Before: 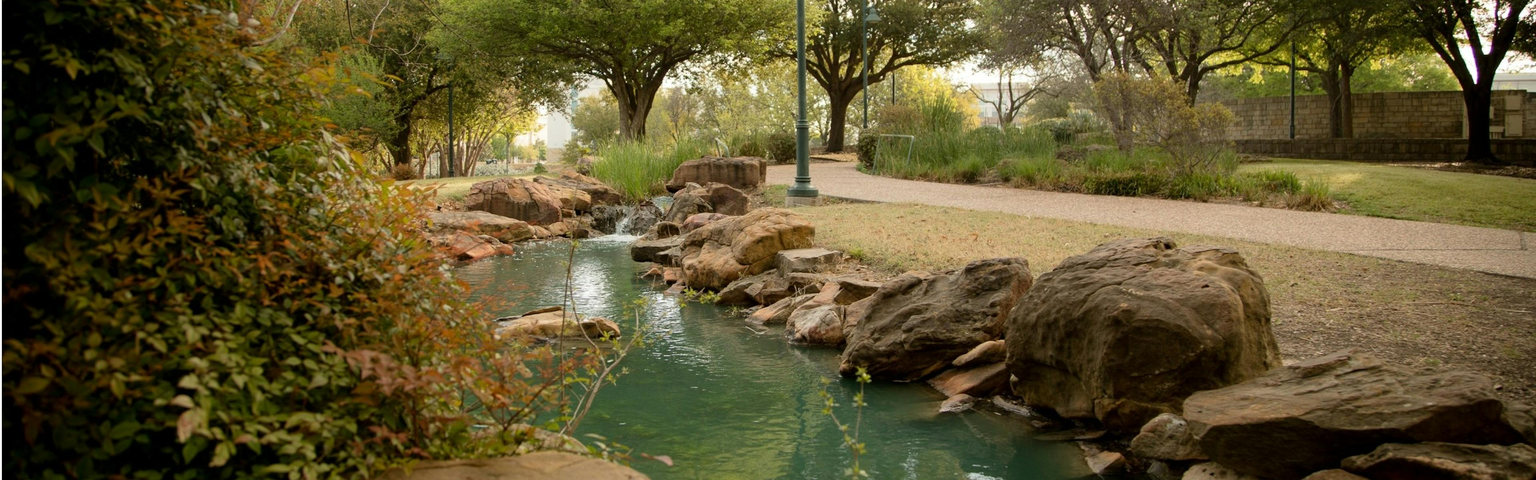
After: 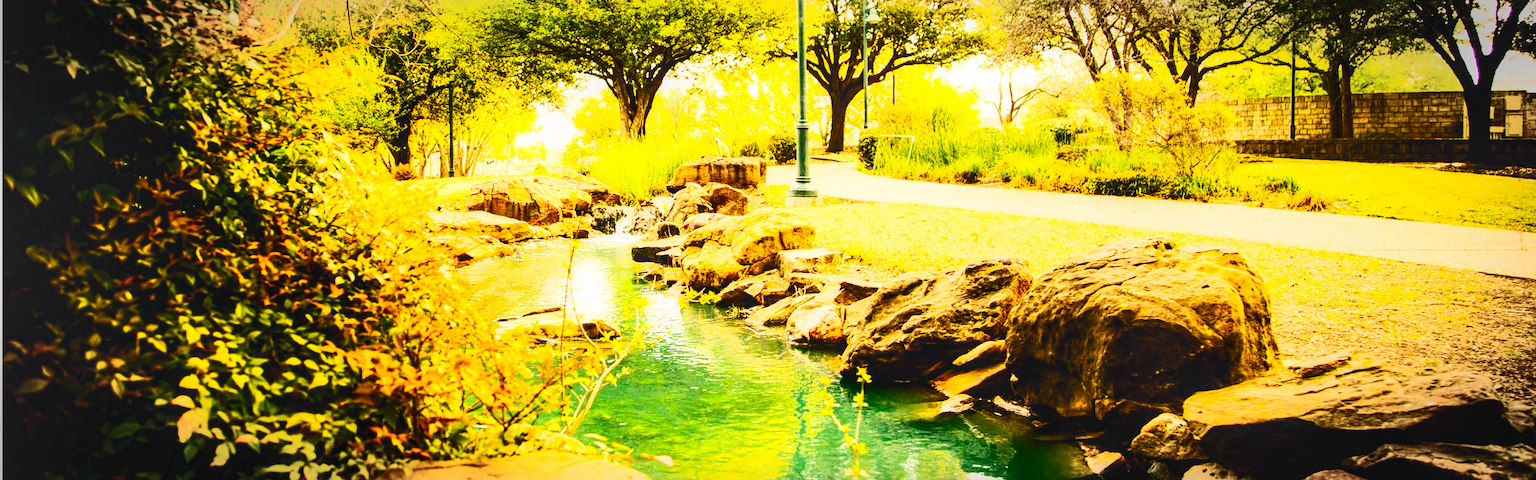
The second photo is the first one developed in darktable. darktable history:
local contrast: on, module defaults
vignetting: brightness -0.417, saturation -0.301, automatic ratio true, dithering 8-bit output
tone equalizer: -8 EV -0.446 EV, -7 EV -0.37 EV, -6 EV -0.325 EV, -5 EV -0.246 EV, -3 EV 0.218 EV, -2 EV 0.315 EV, -1 EV 0.381 EV, +0 EV 0.427 EV
base curve: curves: ch0 [(0, 0.003) (0.001, 0.002) (0.006, 0.004) (0.02, 0.022) (0.048, 0.086) (0.094, 0.234) (0.162, 0.431) (0.258, 0.629) (0.385, 0.8) (0.548, 0.918) (0.751, 0.988) (1, 1)], preserve colors none
contrast brightness saturation: contrast 0.605, brightness 0.351, saturation 0.139
color balance rgb: highlights gain › chroma 4.437%, highlights gain › hue 30.75°, linear chroma grading › shadows 19.693%, linear chroma grading › highlights 4.014%, linear chroma grading › mid-tones 10.171%, perceptual saturation grading › global saturation 31.275%, global vibrance 20%
